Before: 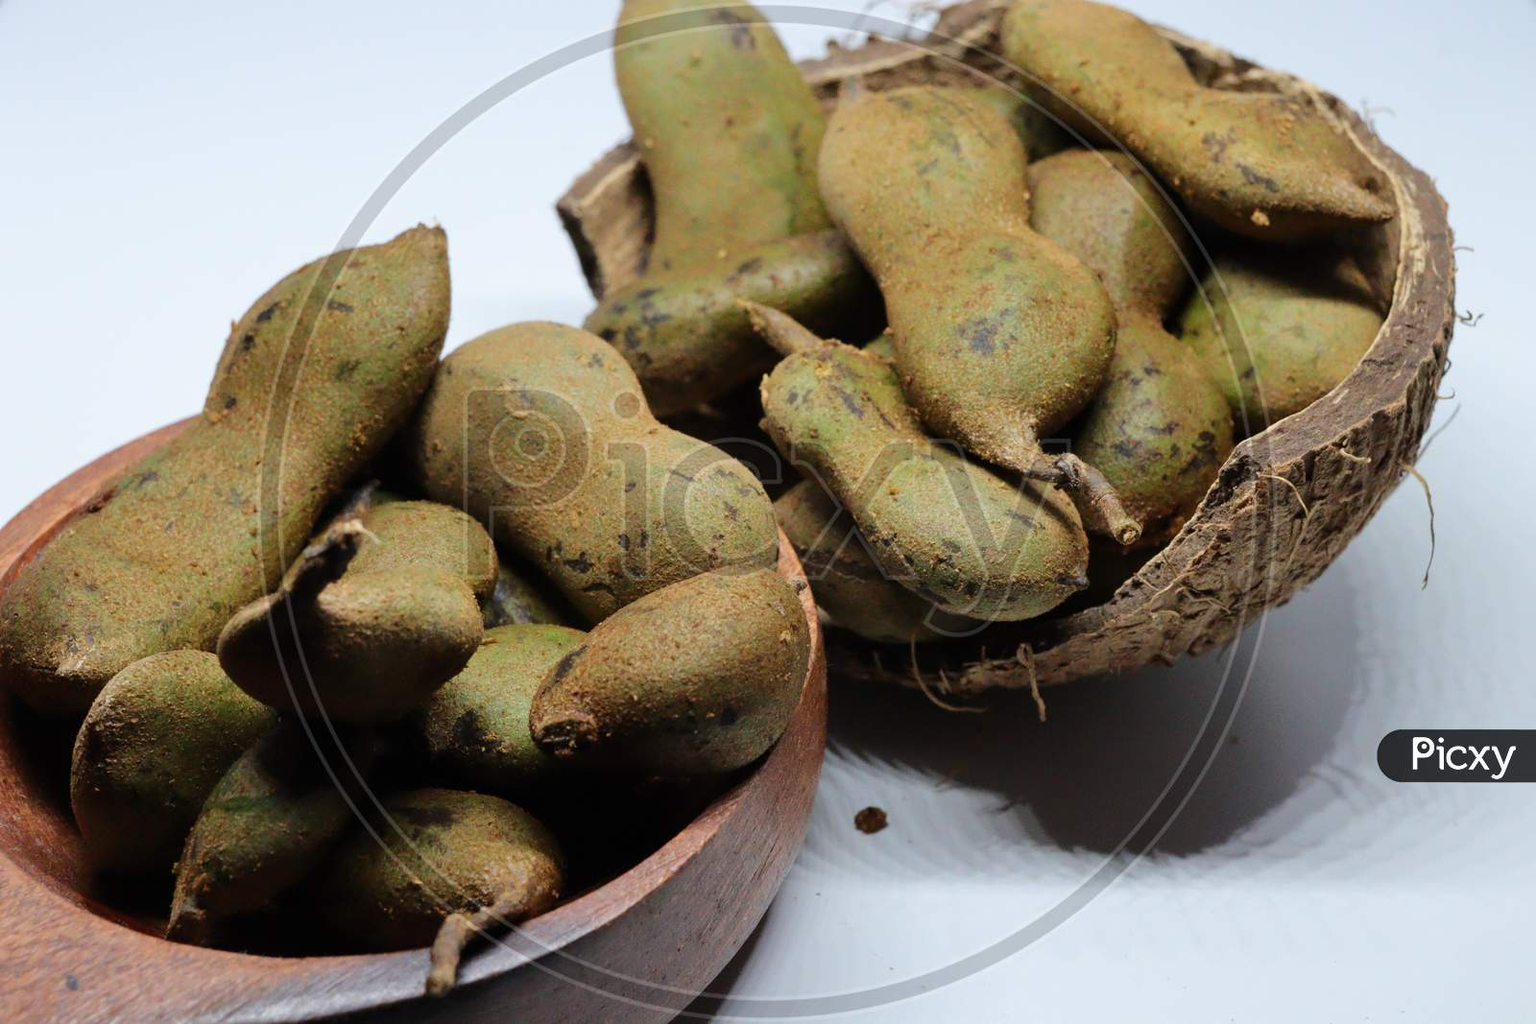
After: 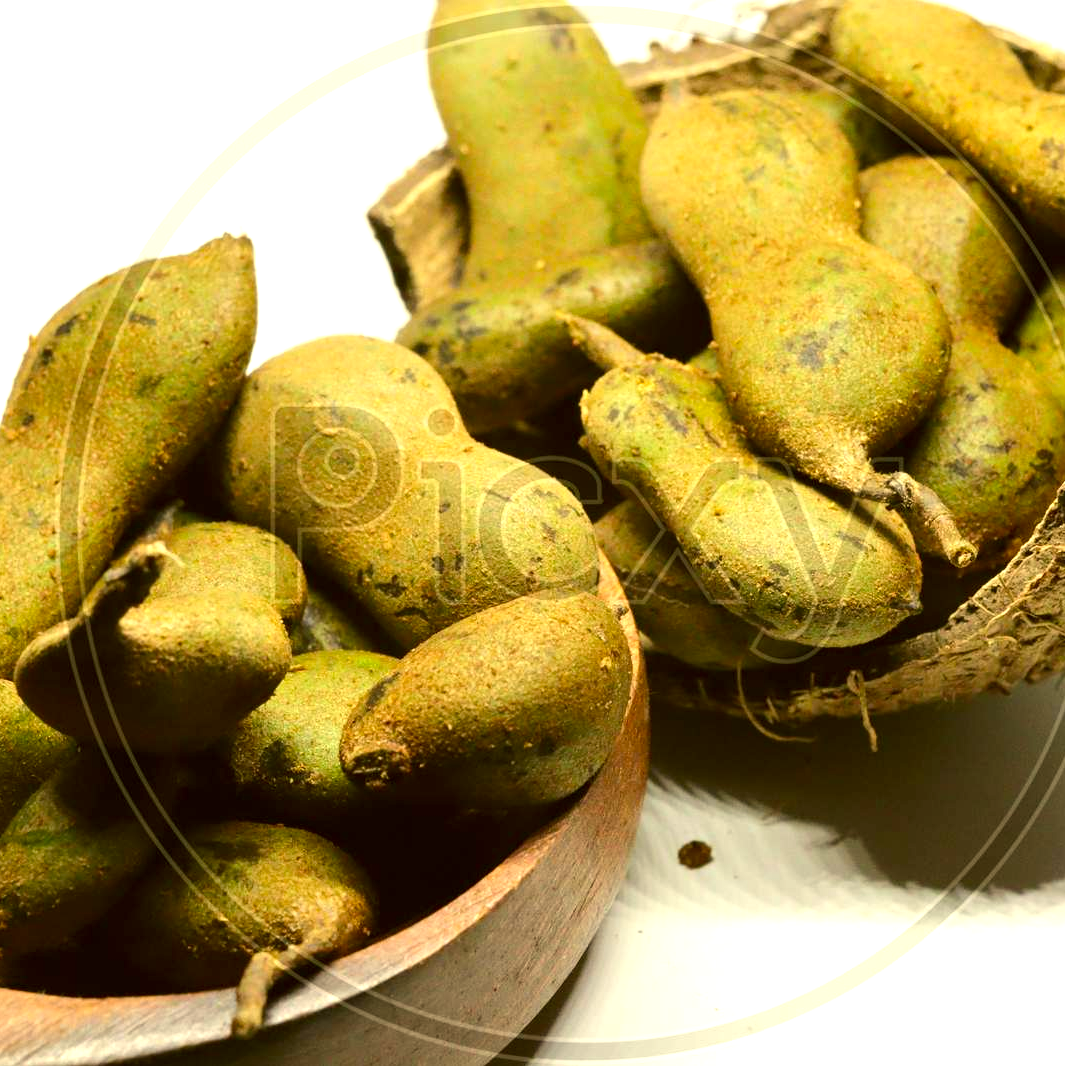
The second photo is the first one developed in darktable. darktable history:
crop and rotate: left 13.359%, right 20.052%
color correction: highlights a* 0.091, highlights b* 29.01, shadows a* -0.3, shadows b* 21.3
exposure: exposure 1.001 EV, compensate highlight preservation false
